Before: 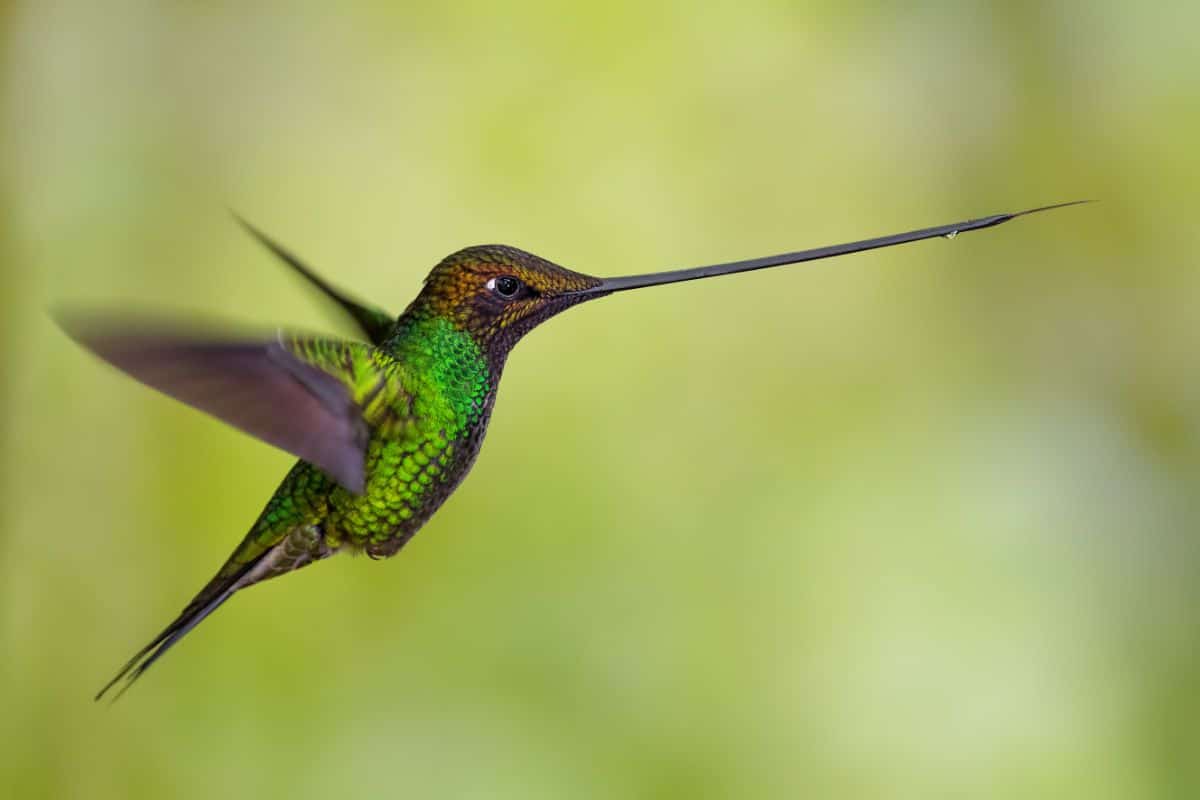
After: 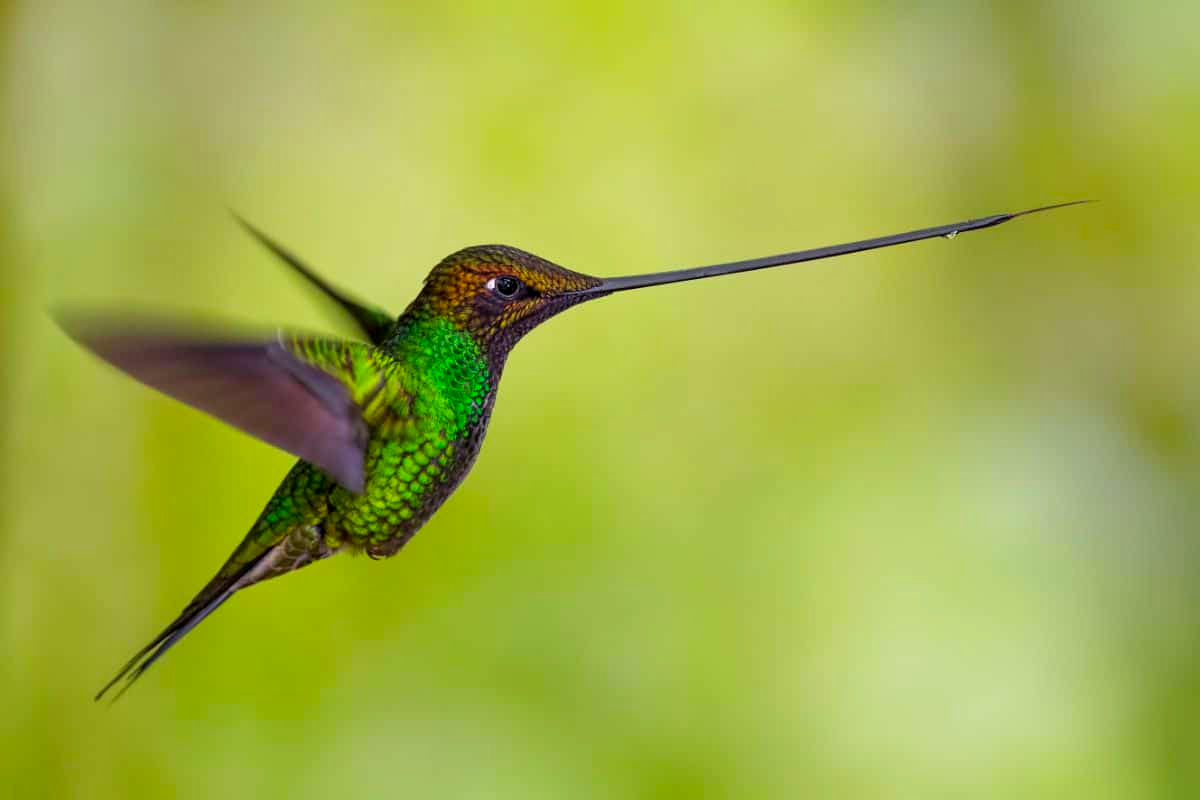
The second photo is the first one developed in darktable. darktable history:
local contrast: highlights 100%, shadows 100%, detail 120%, midtone range 0.2
color correction: saturation 1.32
